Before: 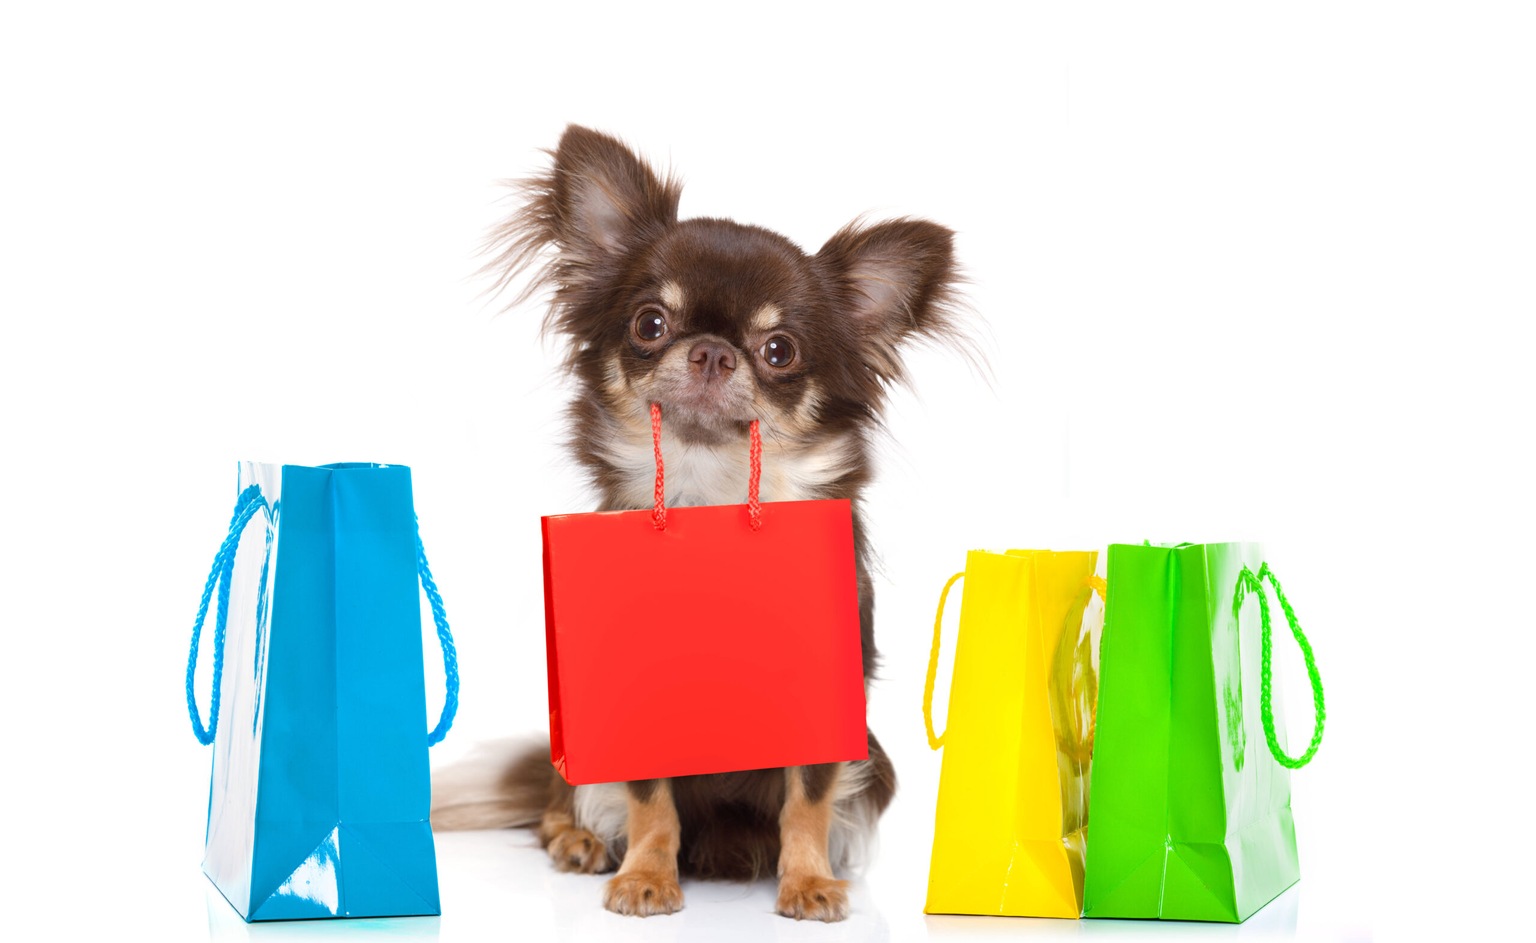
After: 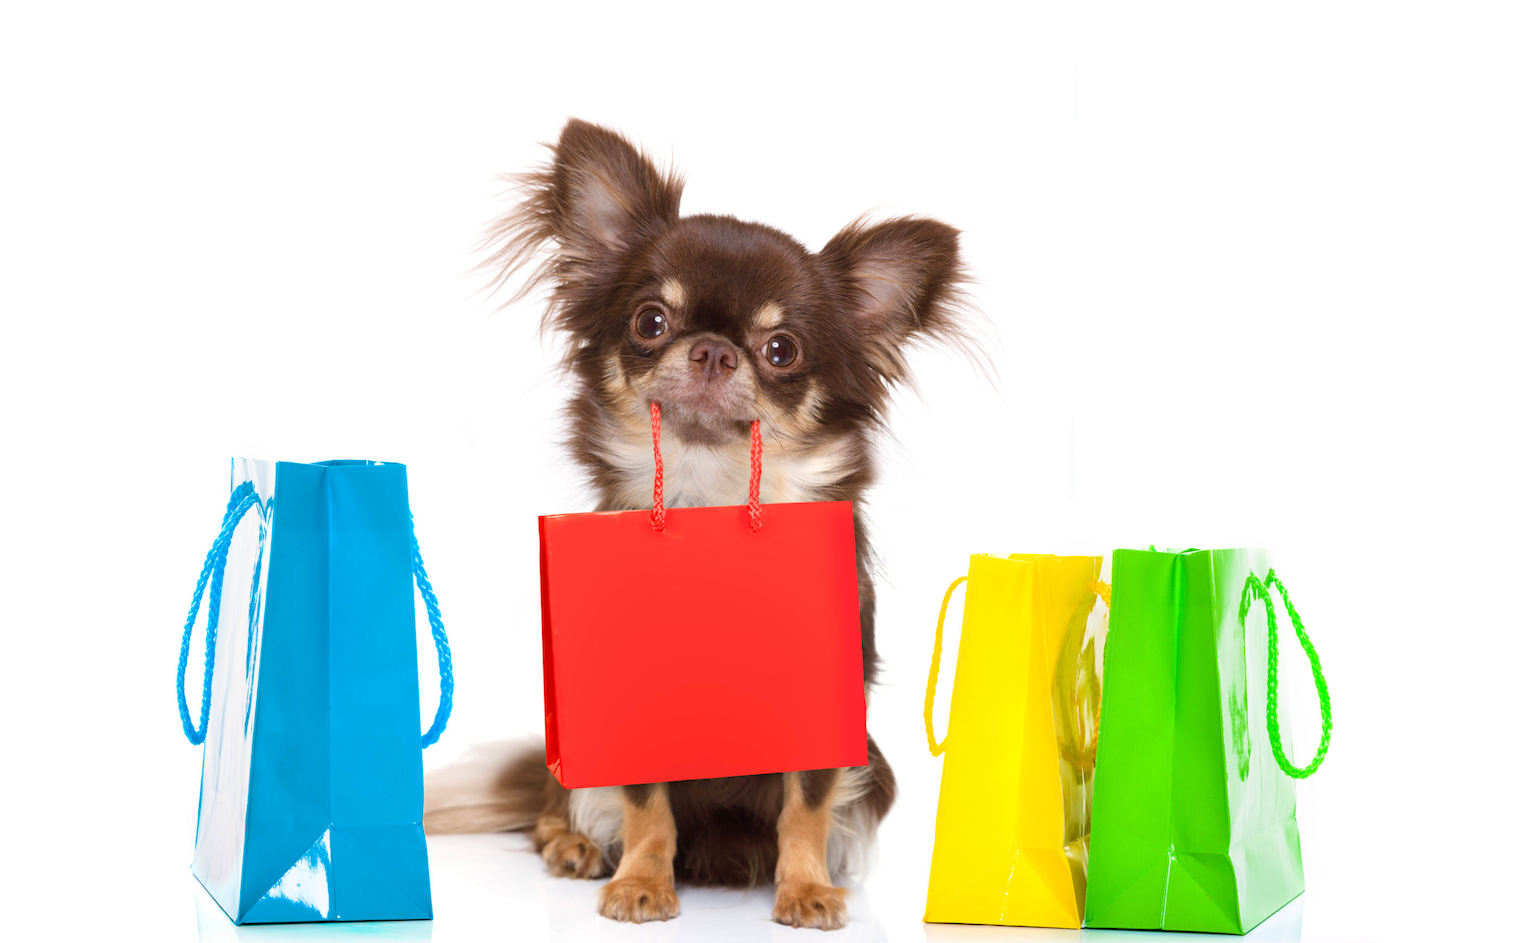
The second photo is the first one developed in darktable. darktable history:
crop and rotate: angle -0.5°
velvia: on, module defaults
